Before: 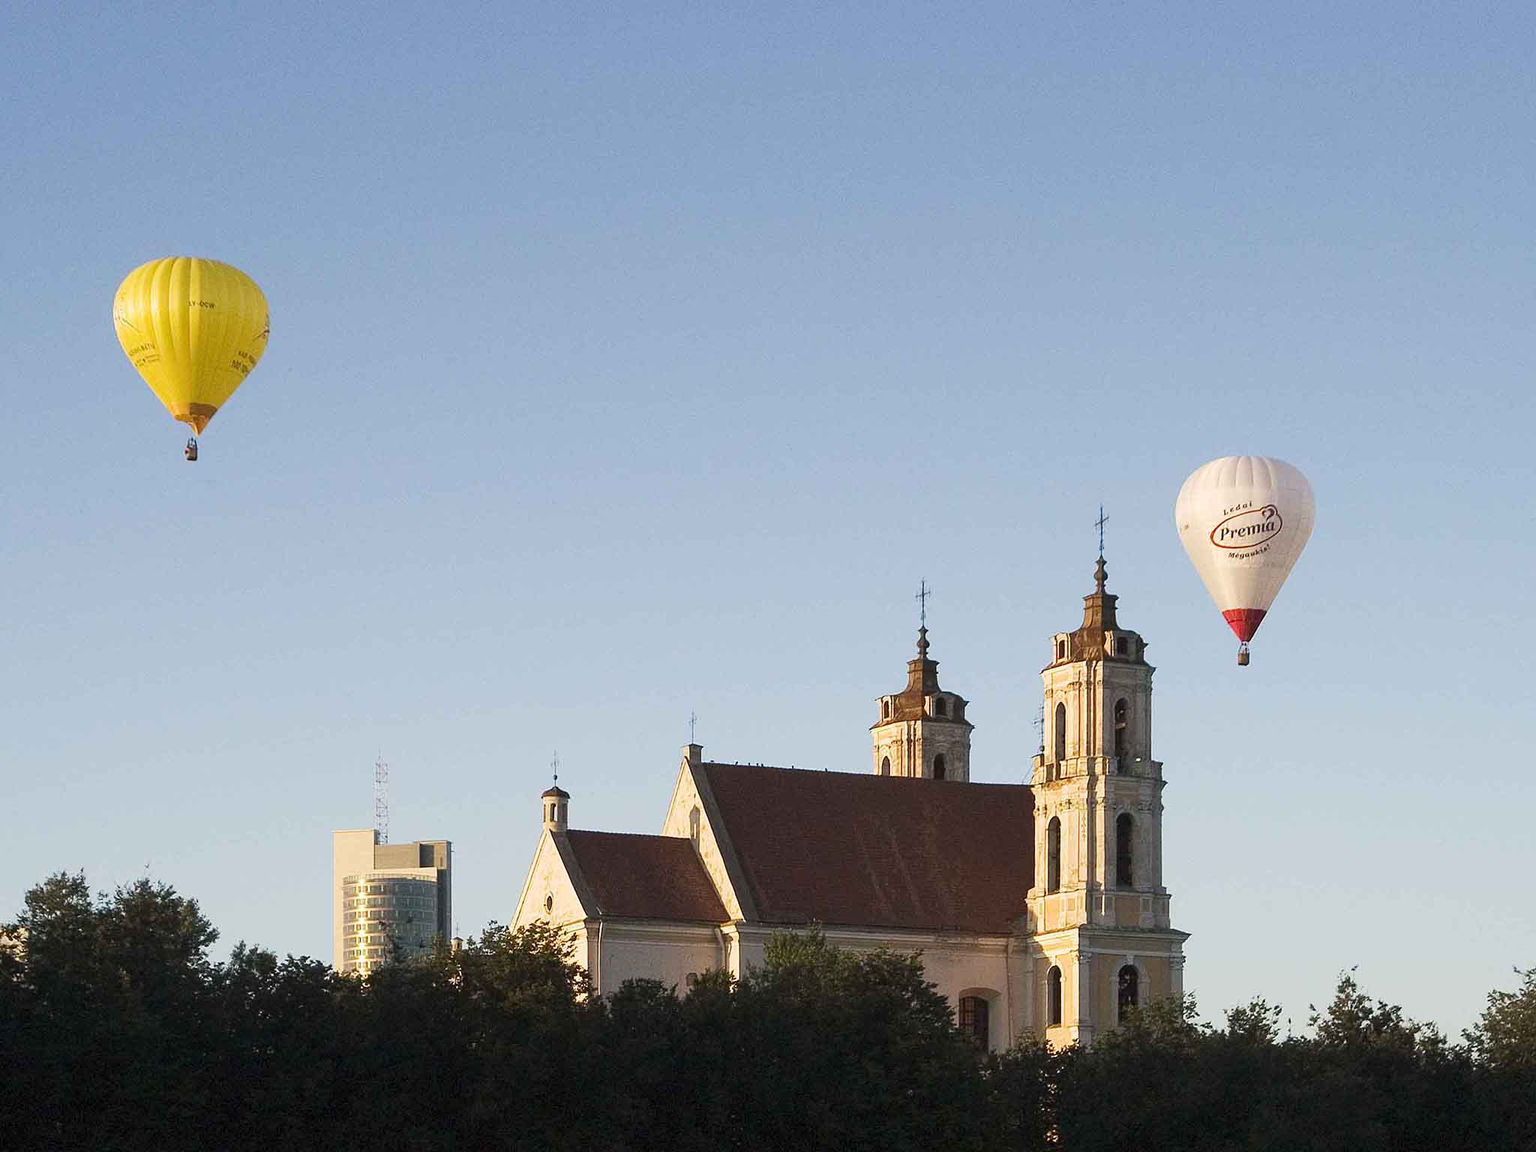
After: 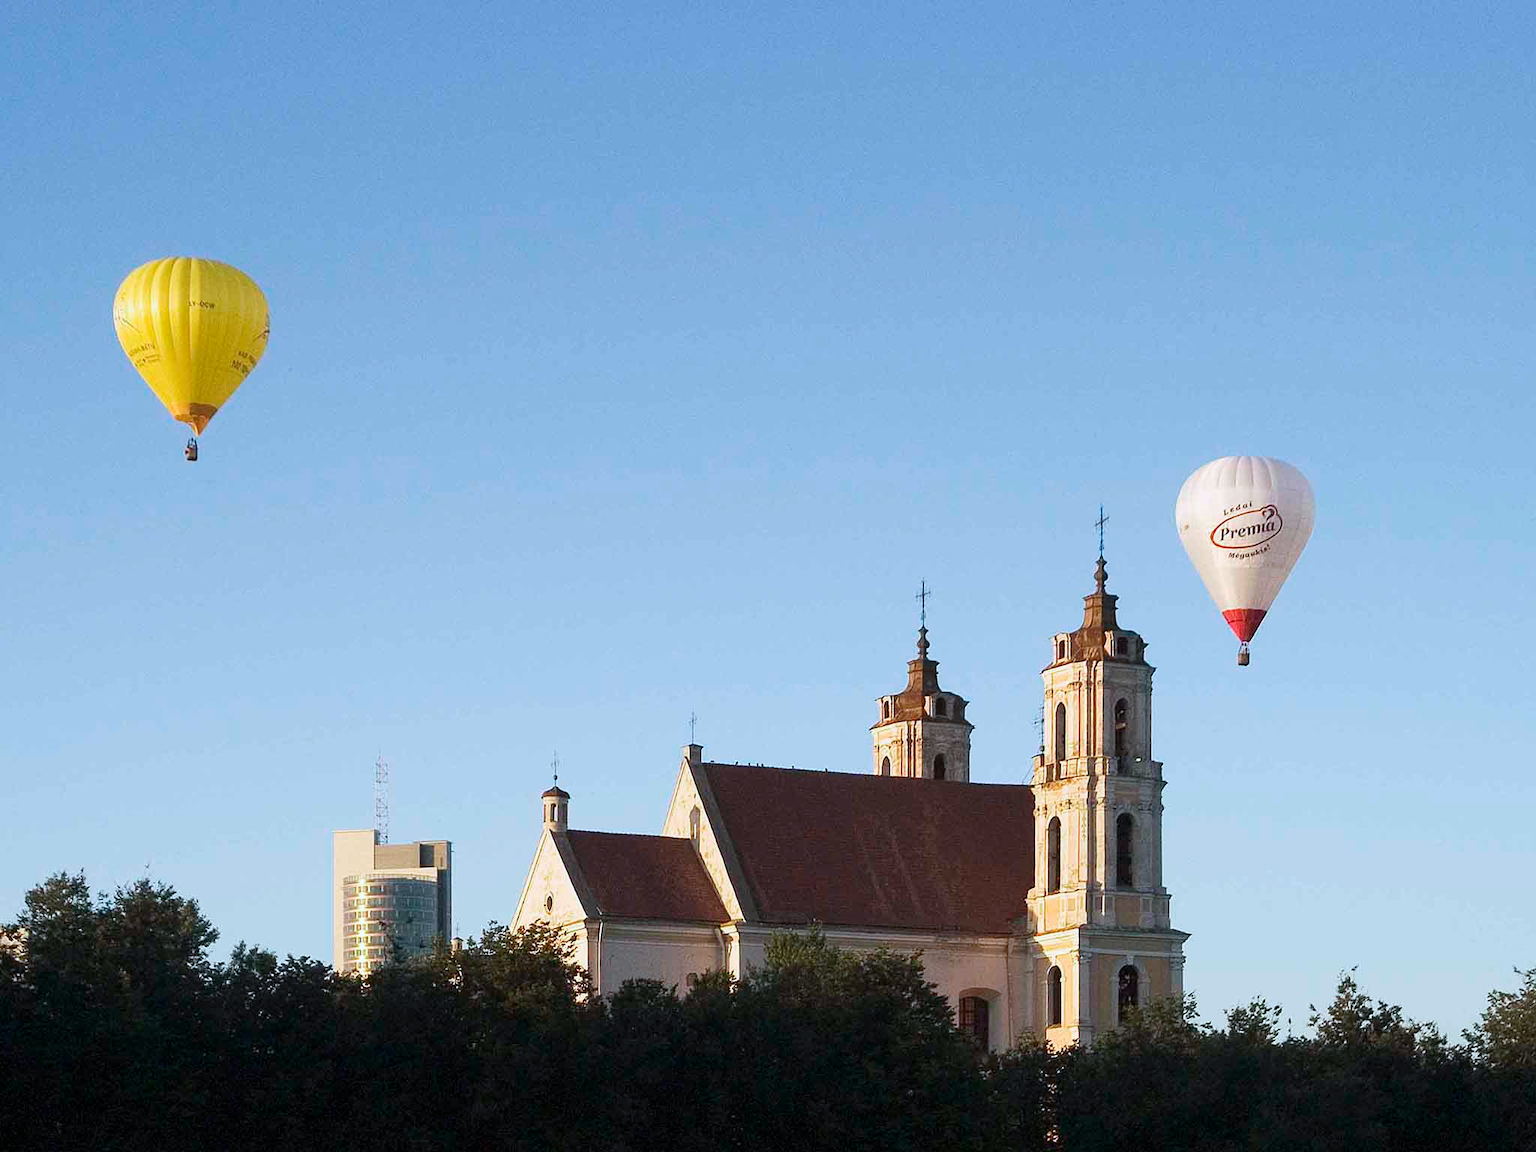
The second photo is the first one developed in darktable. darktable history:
color calibration: illuminant custom, x 0.368, y 0.373, temperature 4341.22 K, clip negative RGB from gamut false
